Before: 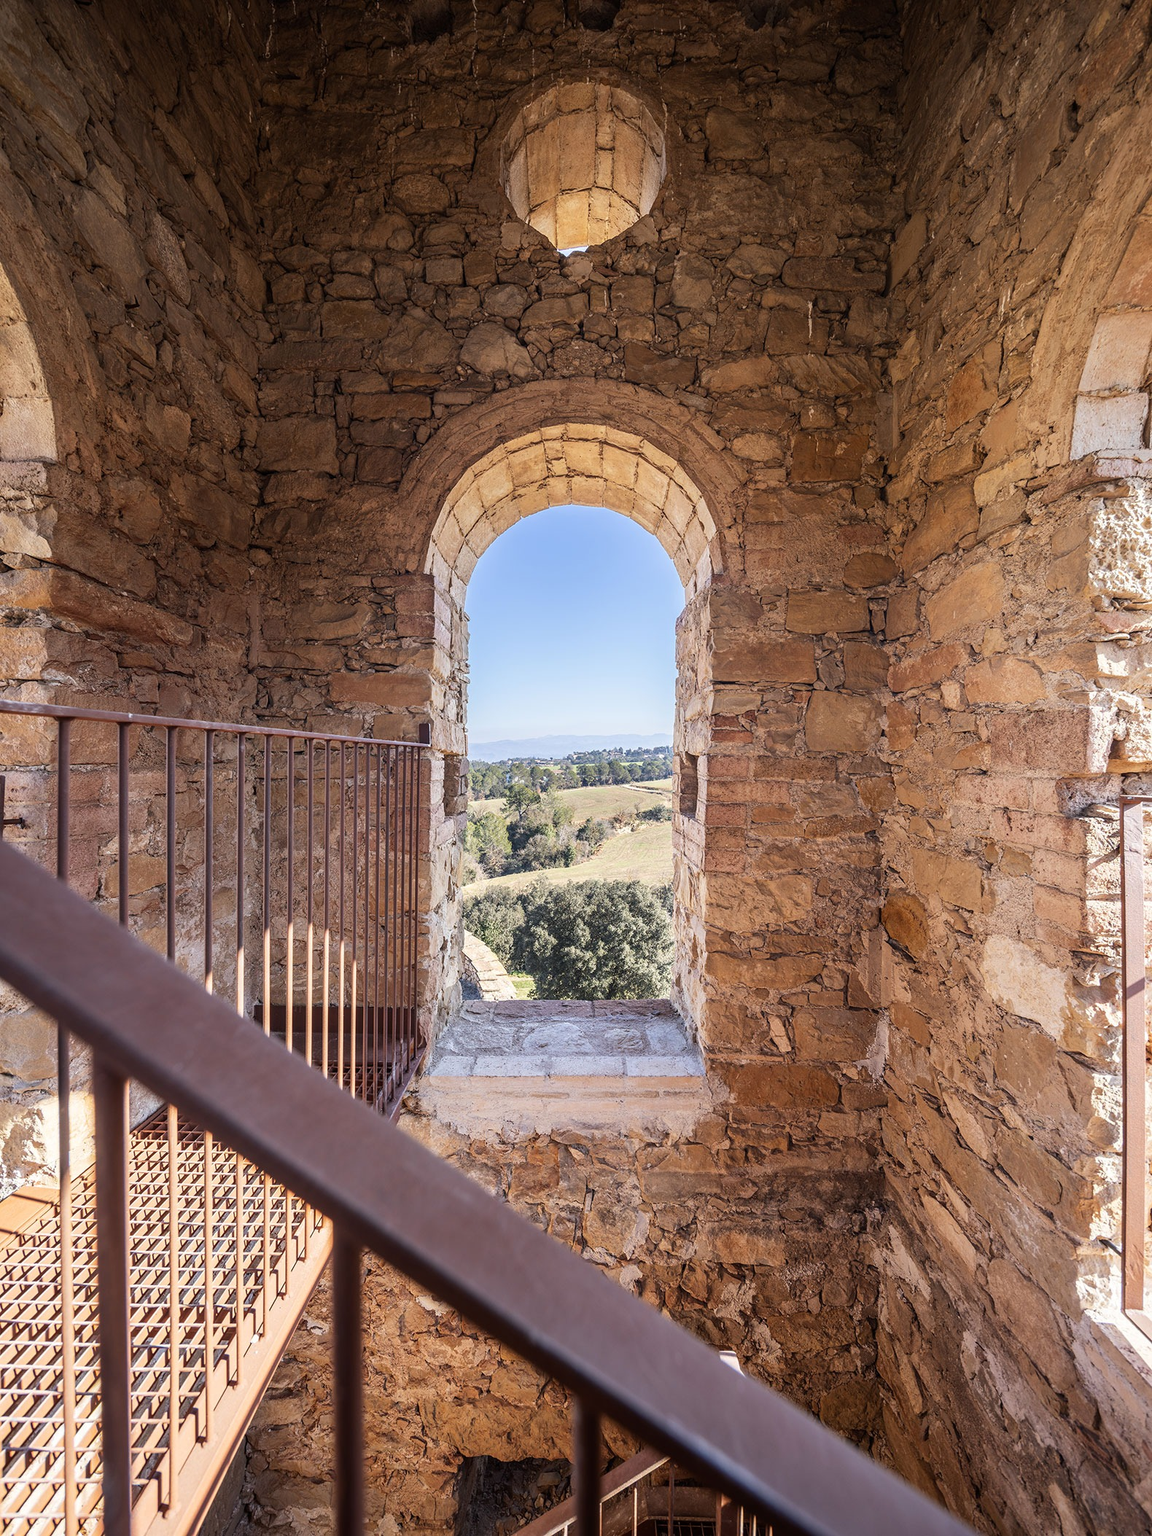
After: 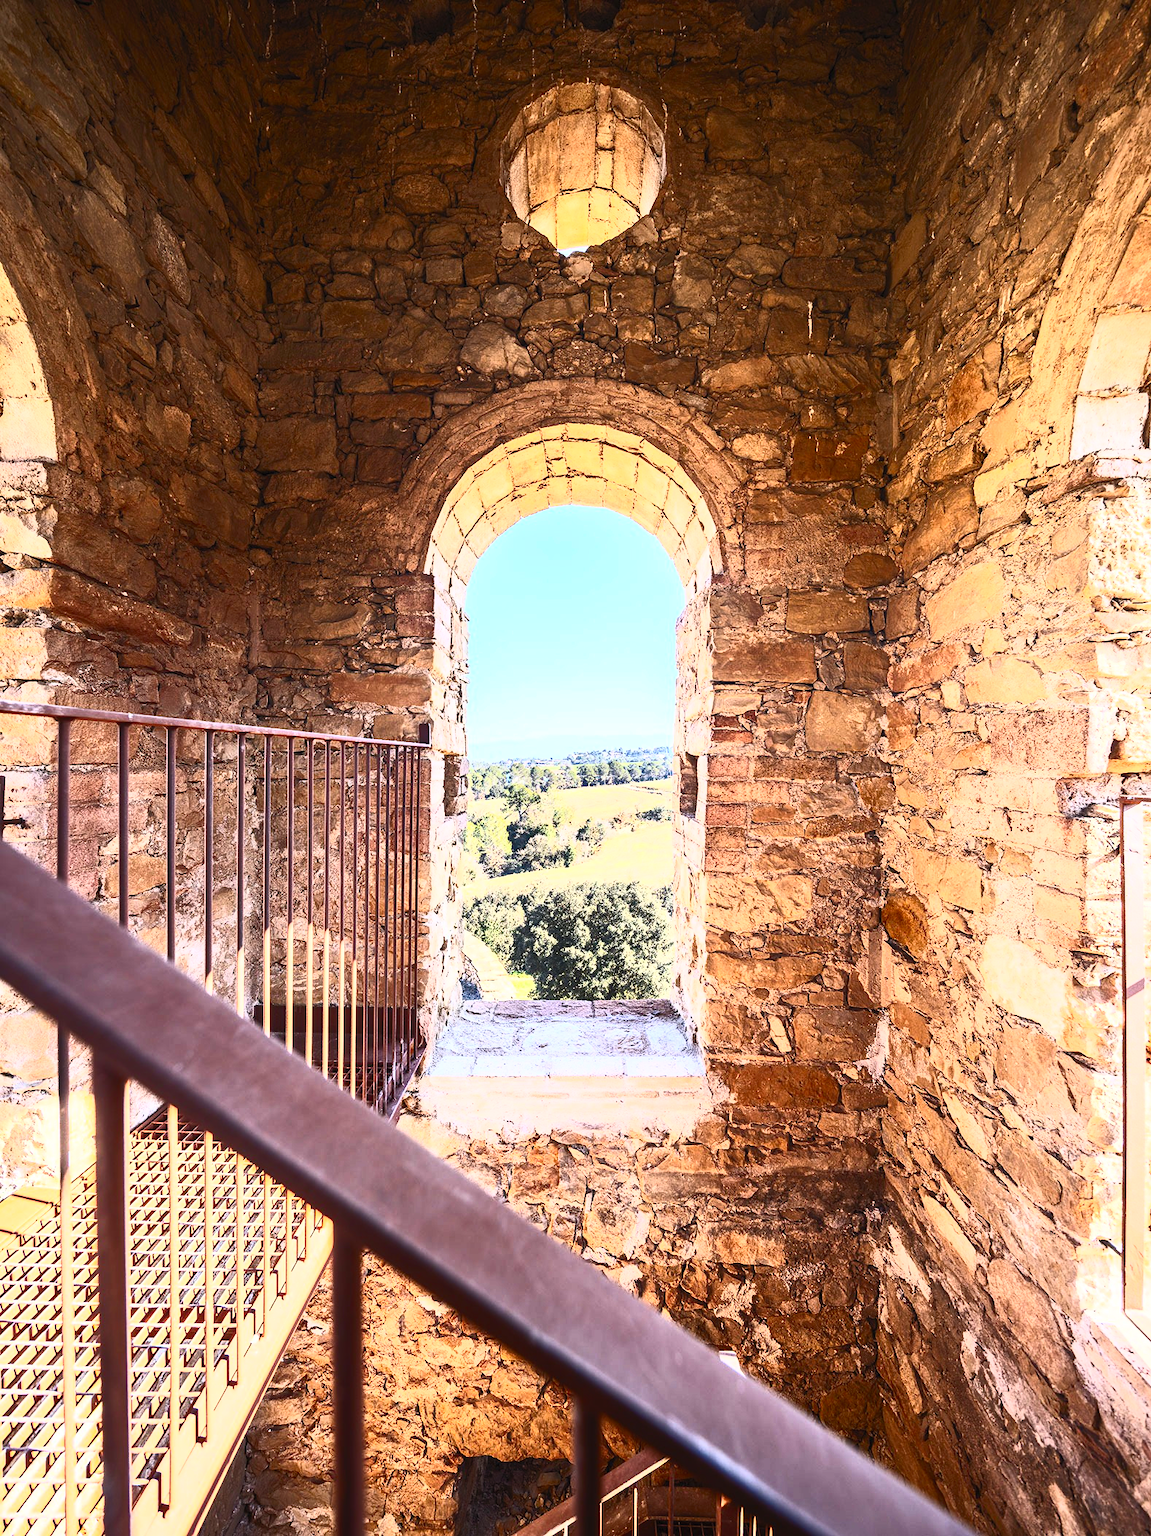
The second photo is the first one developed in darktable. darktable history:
contrast brightness saturation: contrast 0.838, brightness 0.603, saturation 0.591
